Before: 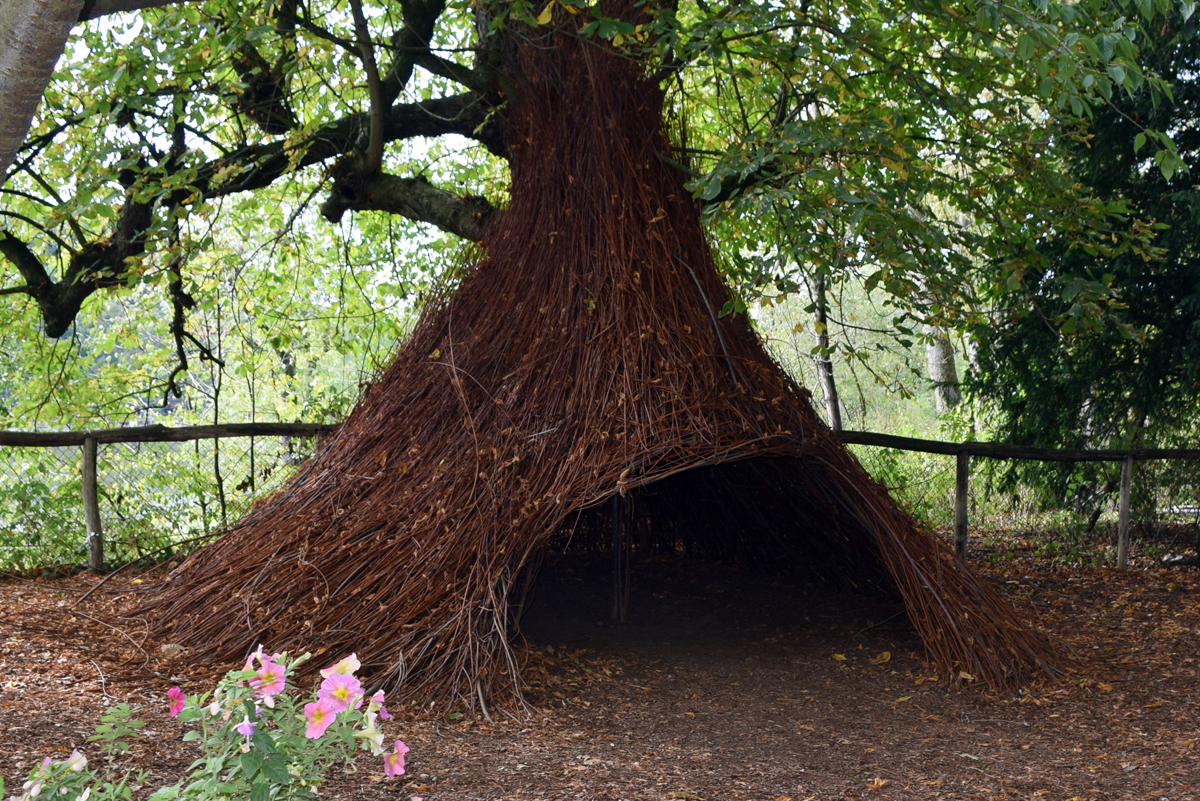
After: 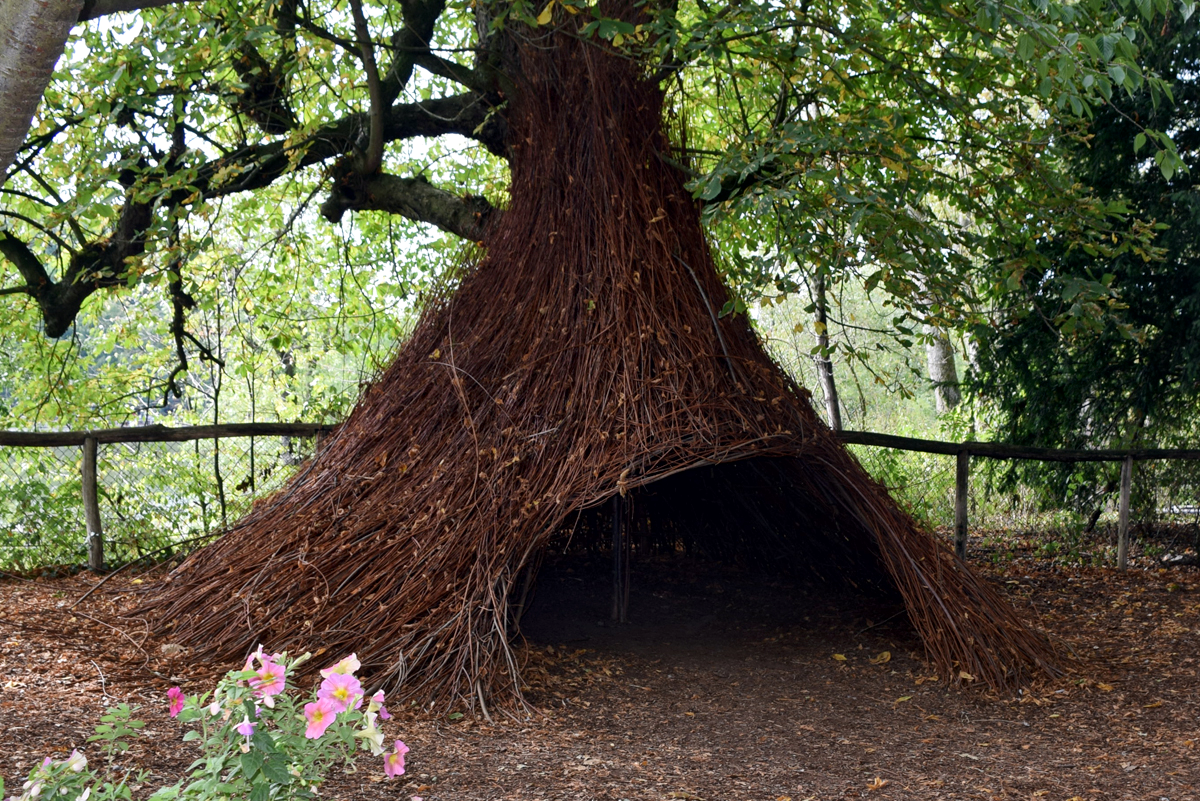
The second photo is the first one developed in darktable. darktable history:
local contrast: mode bilateral grid, contrast 20, coarseness 50, detail 132%, midtone range 0.2
